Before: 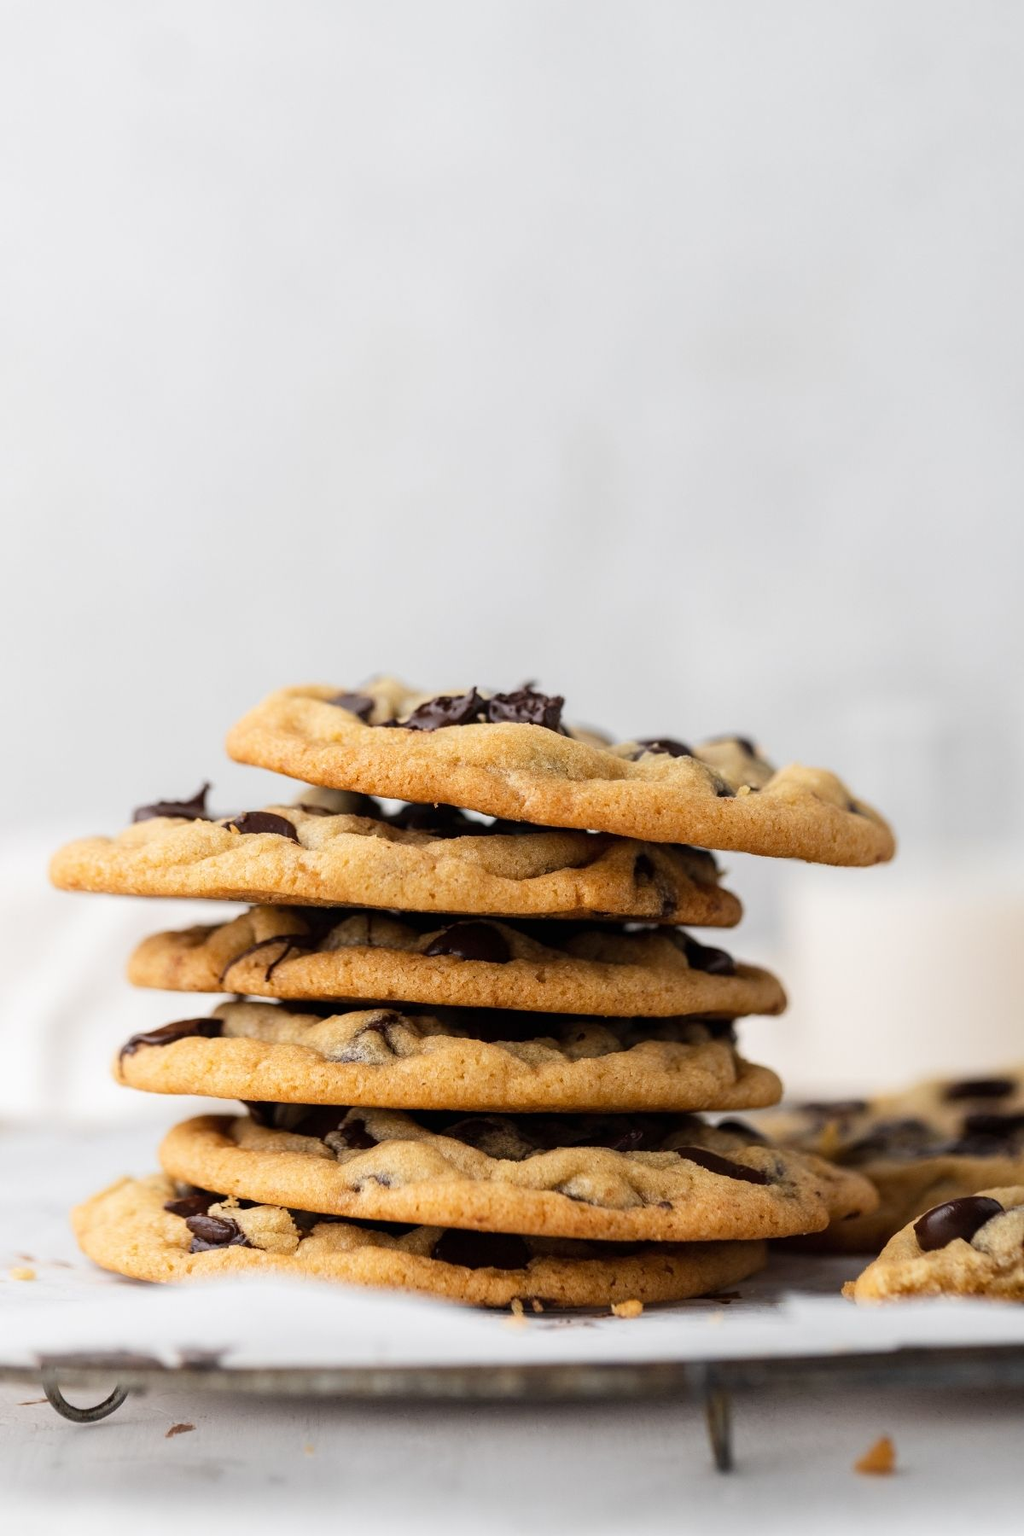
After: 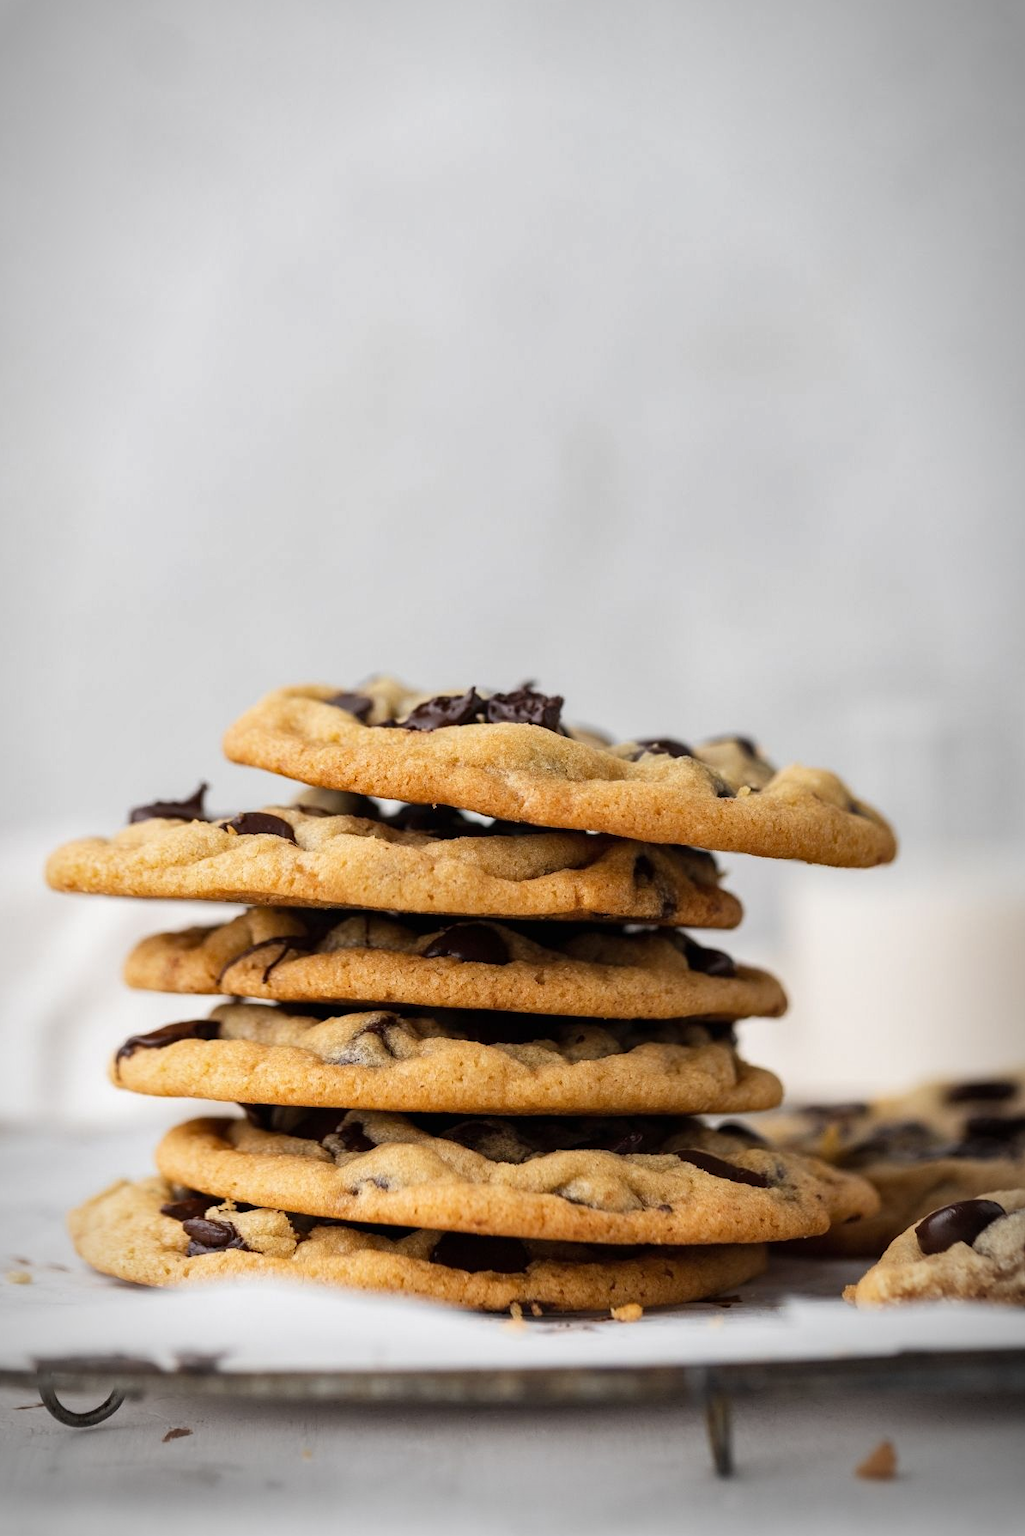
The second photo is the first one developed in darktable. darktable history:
crop and rotate: left 0.449%, top 0.312%, bottom 0.291%
shadows and highlights: shadows 48.51, highlights -42.33, soften with gaussian
vignetting: fall-off start 87.12%, automatic ratio true
